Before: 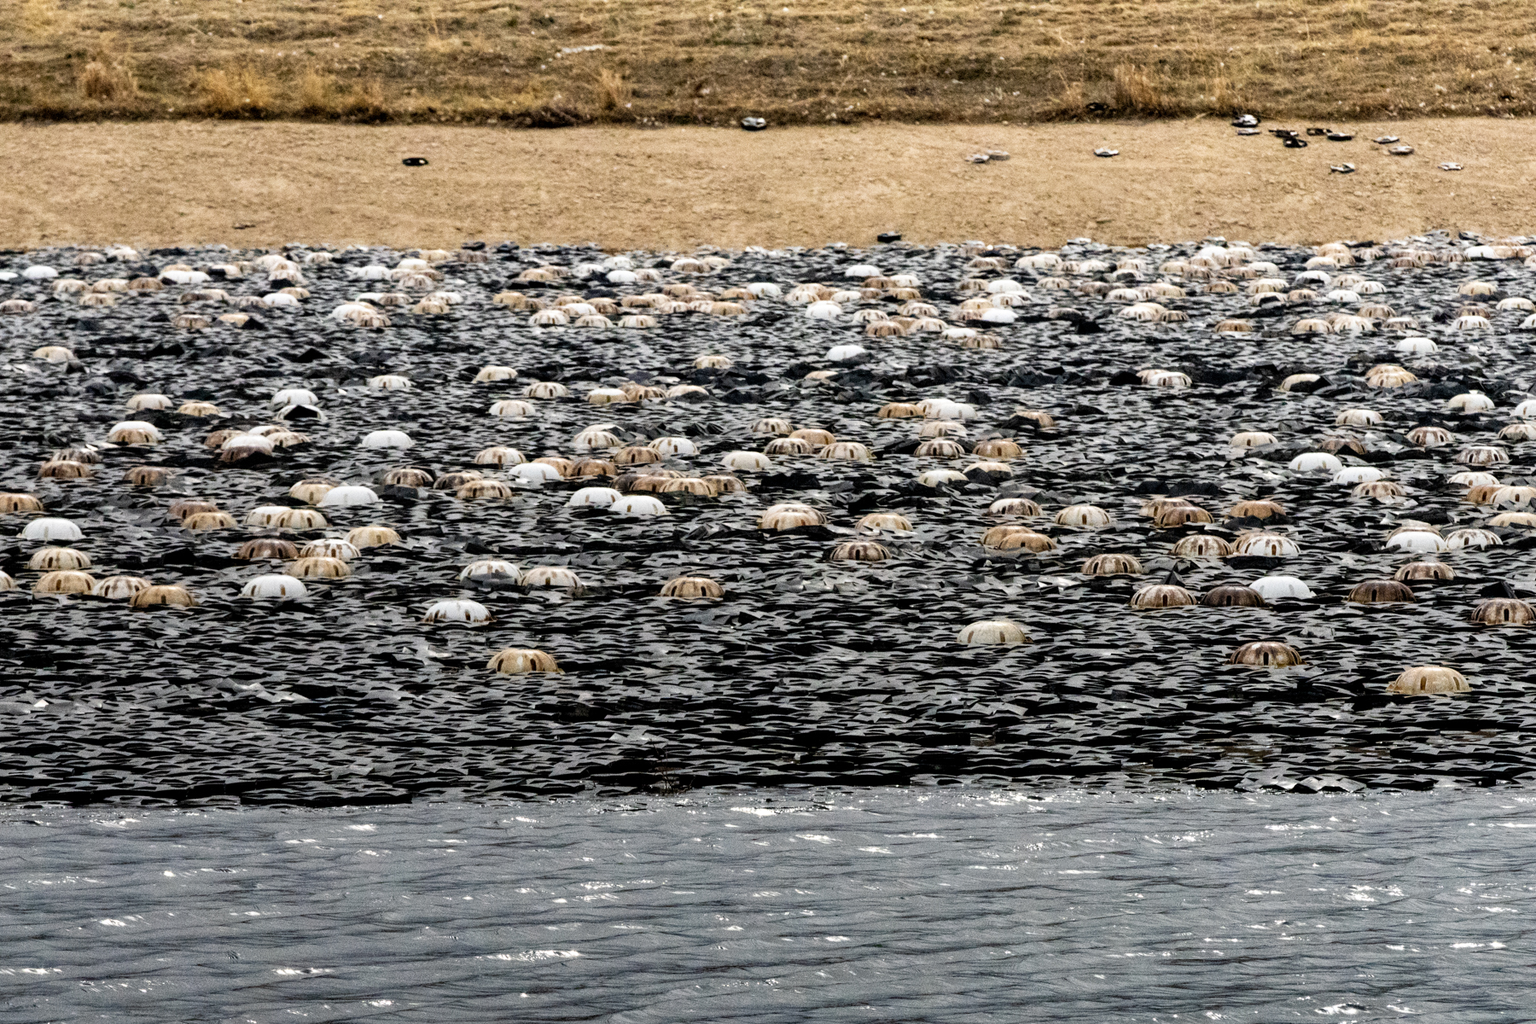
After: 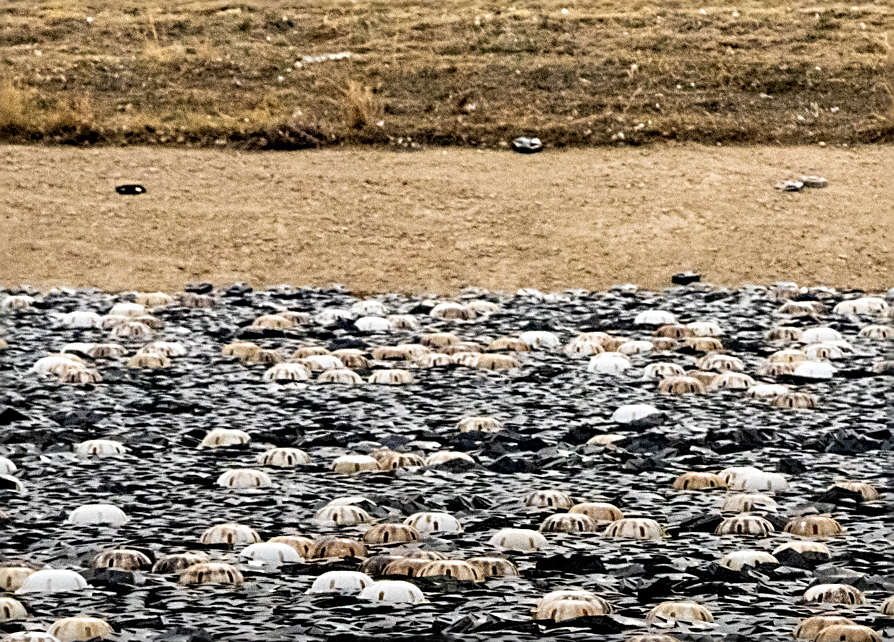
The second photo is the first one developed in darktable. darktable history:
crop: left 19.801%, right 30.513%, bottom 46.44%
sharpen: radius 2.546, amount 0.646
